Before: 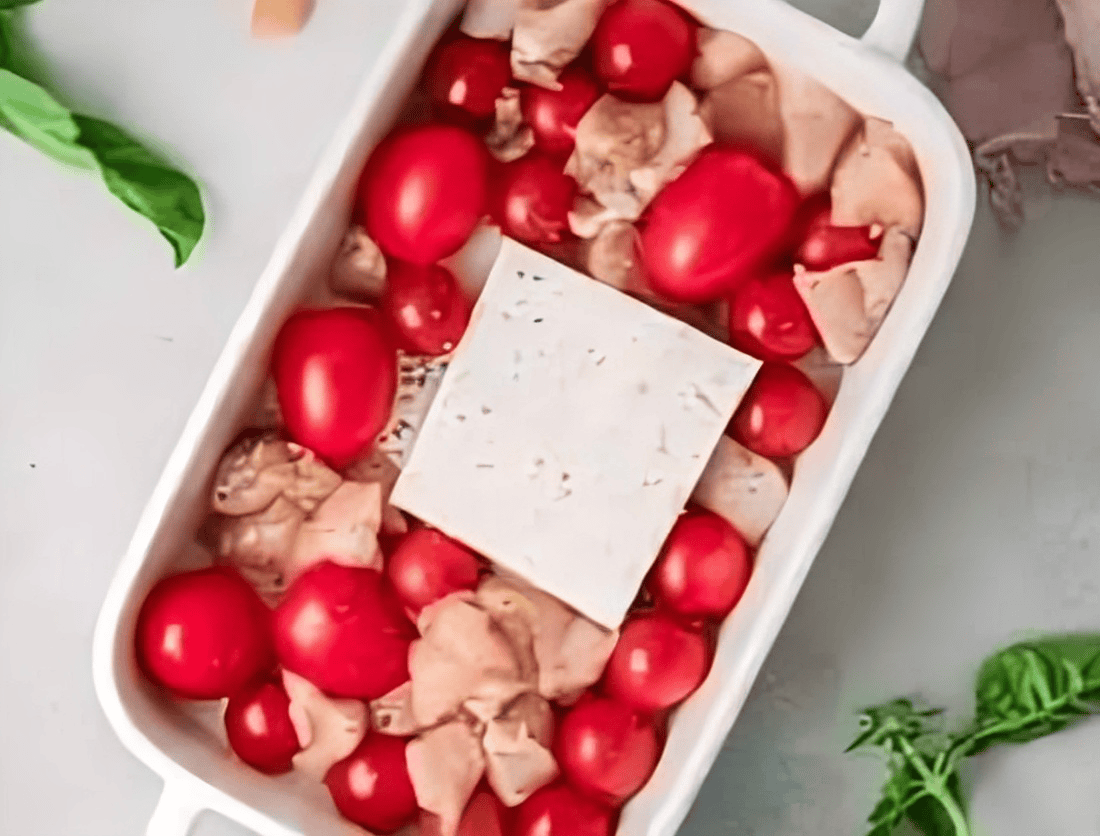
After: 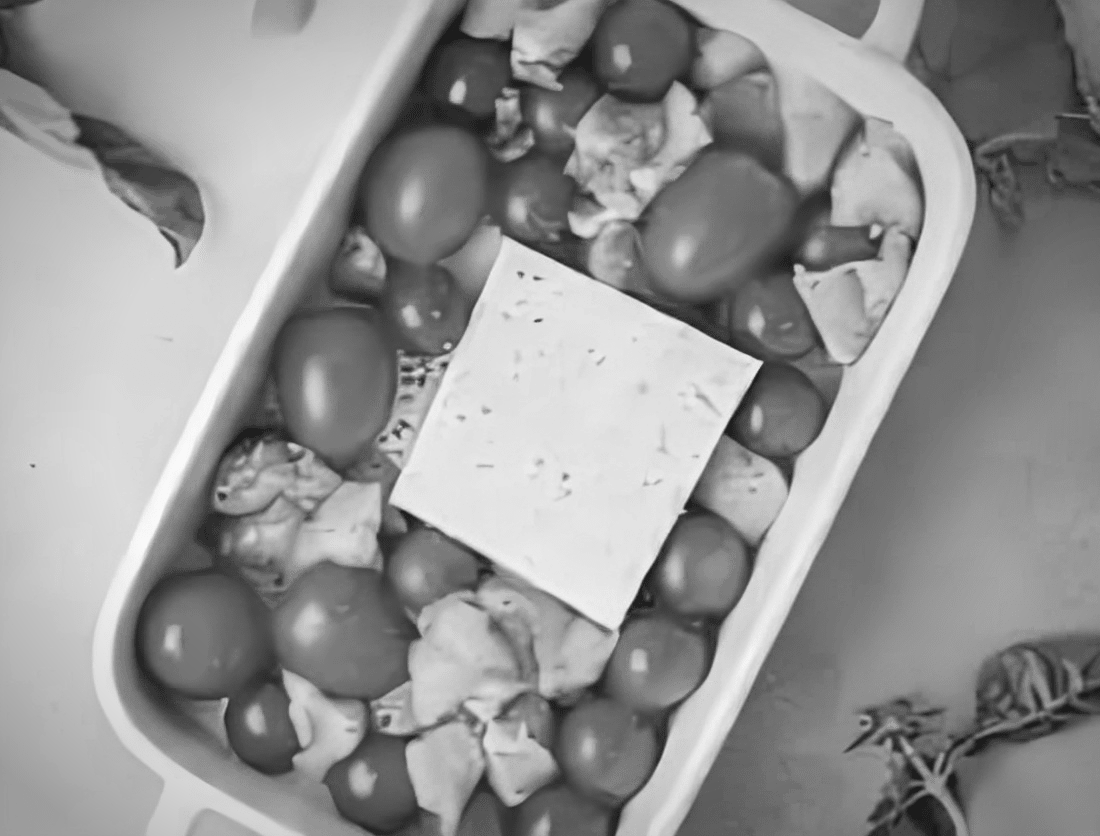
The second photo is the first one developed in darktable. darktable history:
monochrome: a 32, b 64, size 2.3
vignetting: automatic ratio true
